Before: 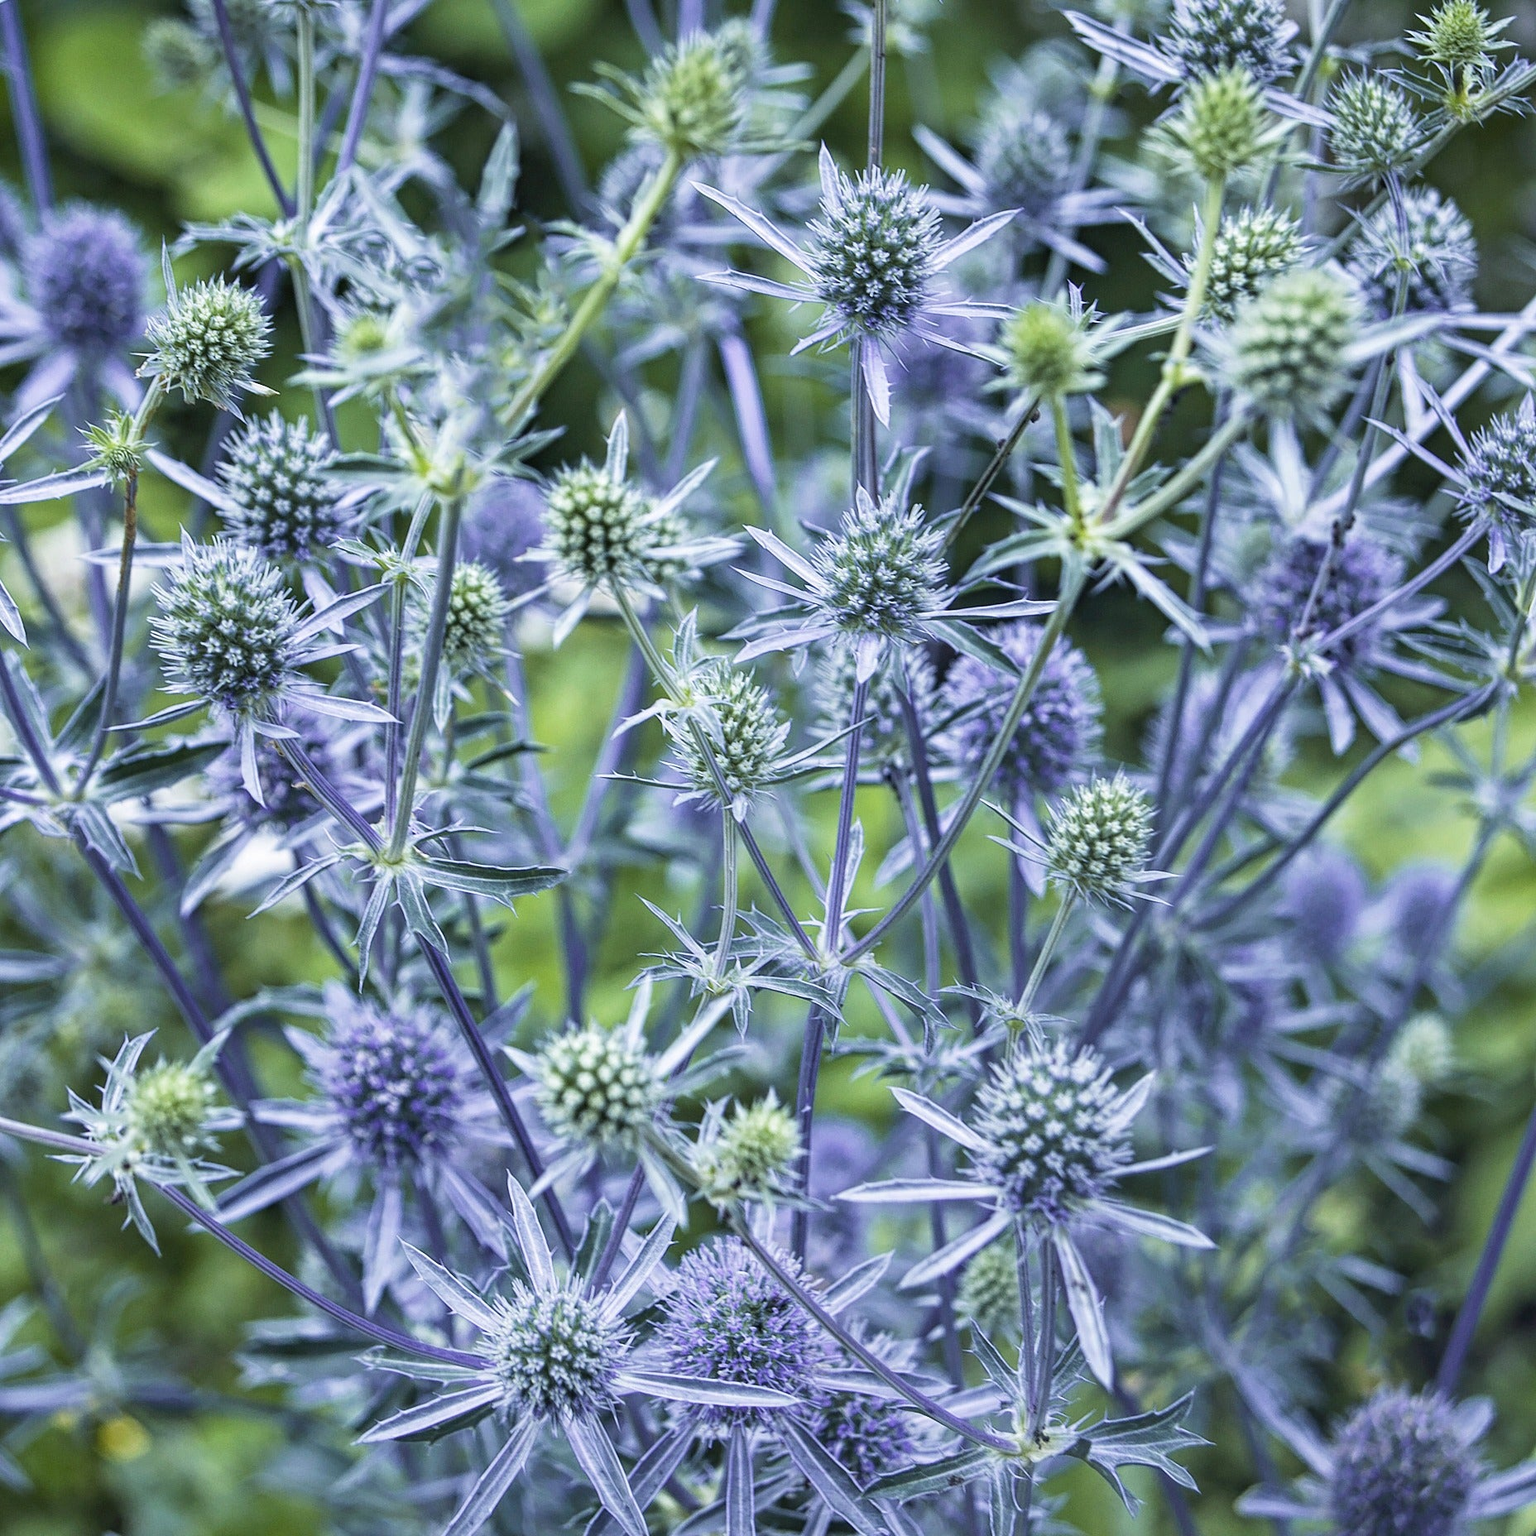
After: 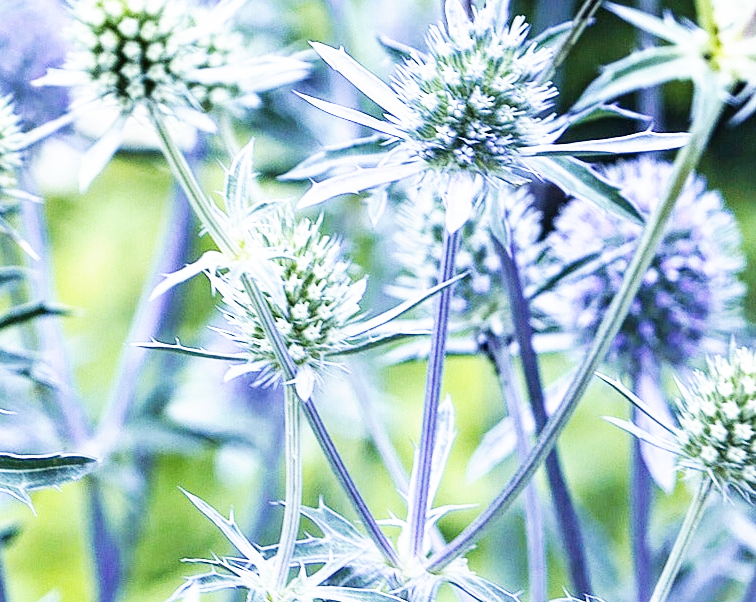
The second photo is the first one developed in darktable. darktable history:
crop: left 31.749%, top 31.968%, right 27.467%, bottom 35.543%
base curve: curves: ch0 [(0, 0) (0.007, 0.004) (0.027, 0.03) (0.046, 0.07) (0.207, 0.54) (0.442, 0.872) (0.673, 0.972) (1, 1)], preserve colors none
